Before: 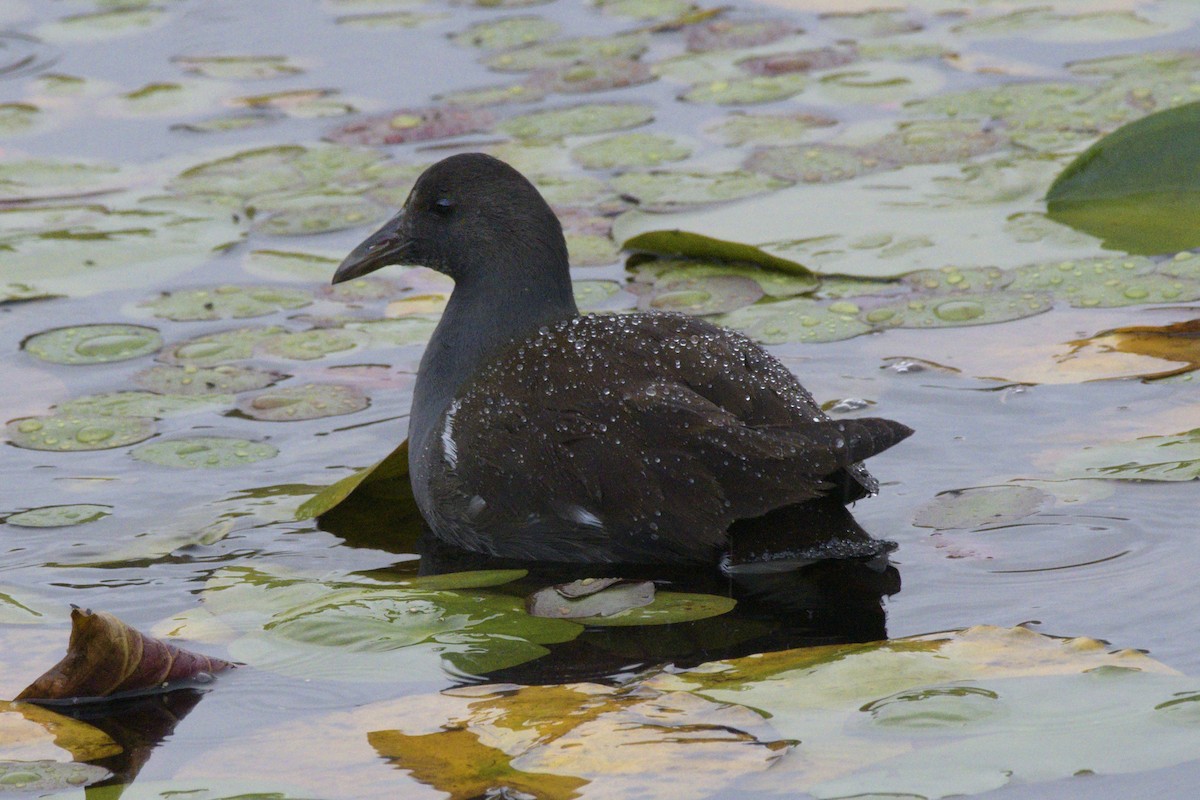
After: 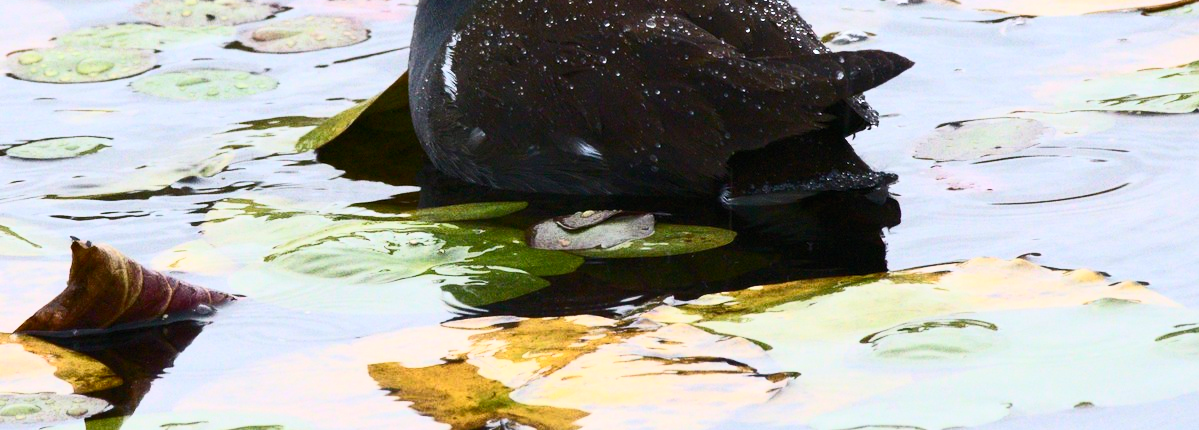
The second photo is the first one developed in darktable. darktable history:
contrast brightness saturation: contrast 0.62, brightness 0.34, saturation 0.14
shadows and highlights: radius 334.93, shadows 63.48, highlights 6.06, compress 87.7%, highlights color adjustment 39.73%, soften with gaussian
crop and rotate: top 46.237%
